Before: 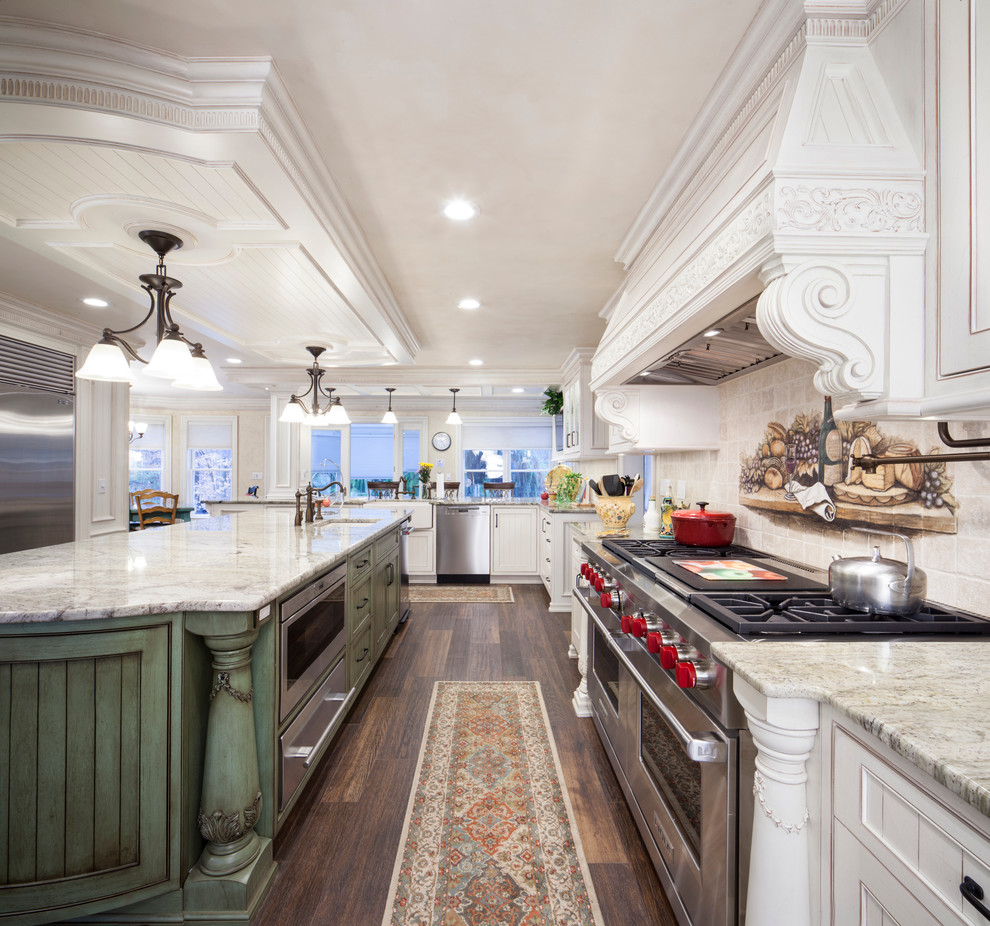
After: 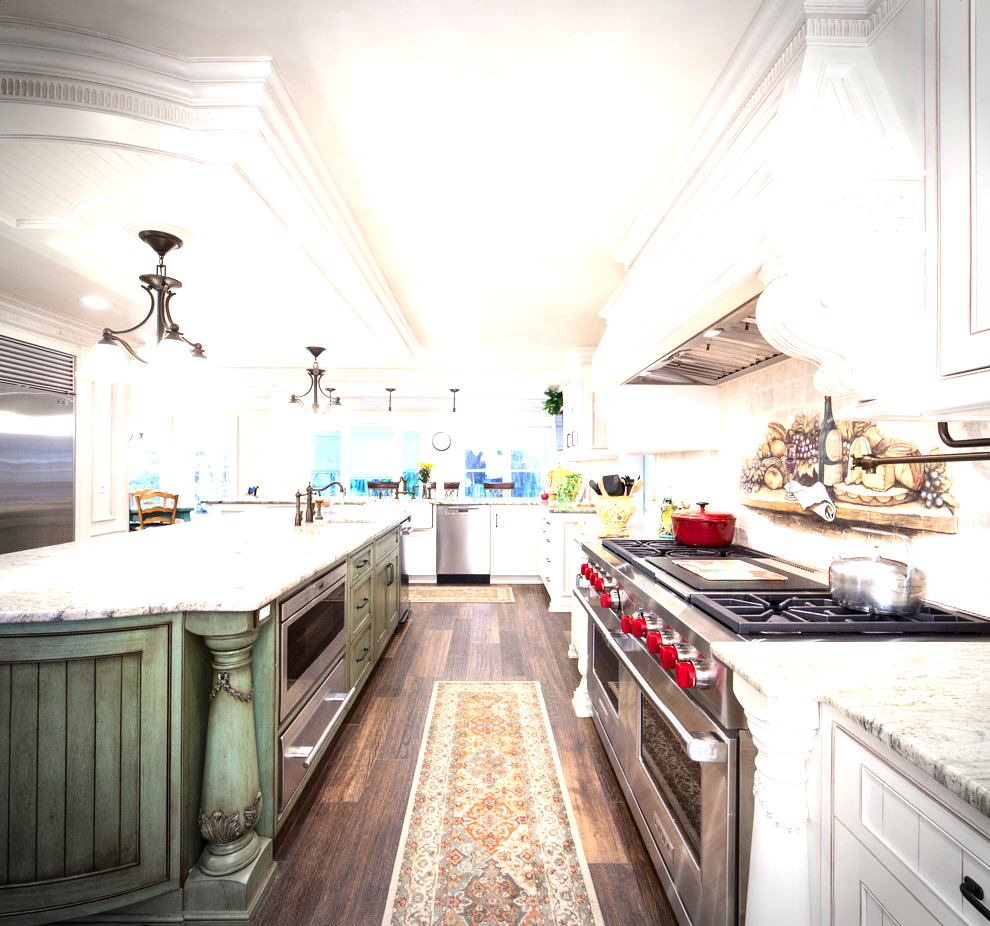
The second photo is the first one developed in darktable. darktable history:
vignetting: fall-off start 88.37%, fall-off radius 43.5%, width/height ratio 1.159
exposure: black level correction 0, exposure 1.097 EV, compensate highlight preservation false
contrast brightness saturation: contrast 0.146, brightness -0.009, saturation 0.101
